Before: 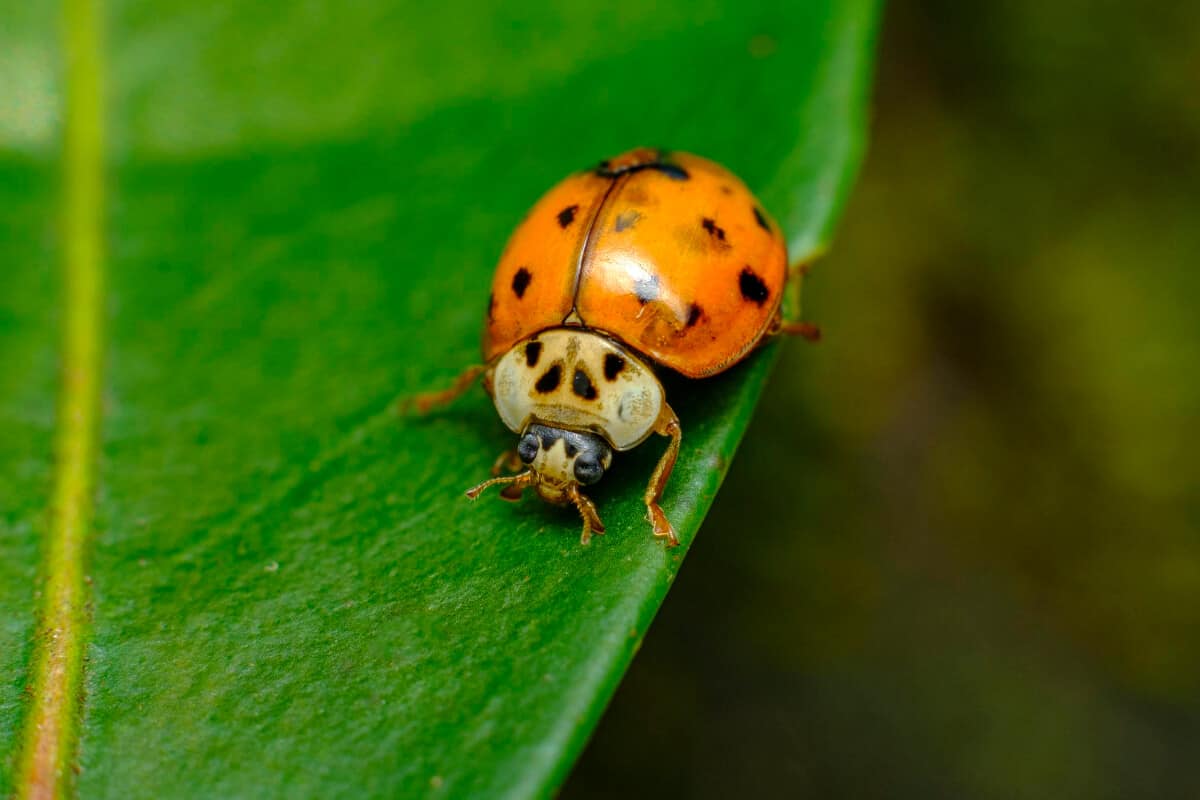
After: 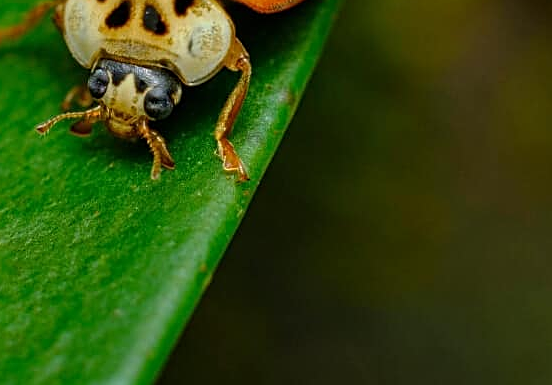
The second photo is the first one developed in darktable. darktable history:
crop: left 35.861%, top 45.749%, right 18.136%, bottom 6.029%
sharpen: on, module defaults
